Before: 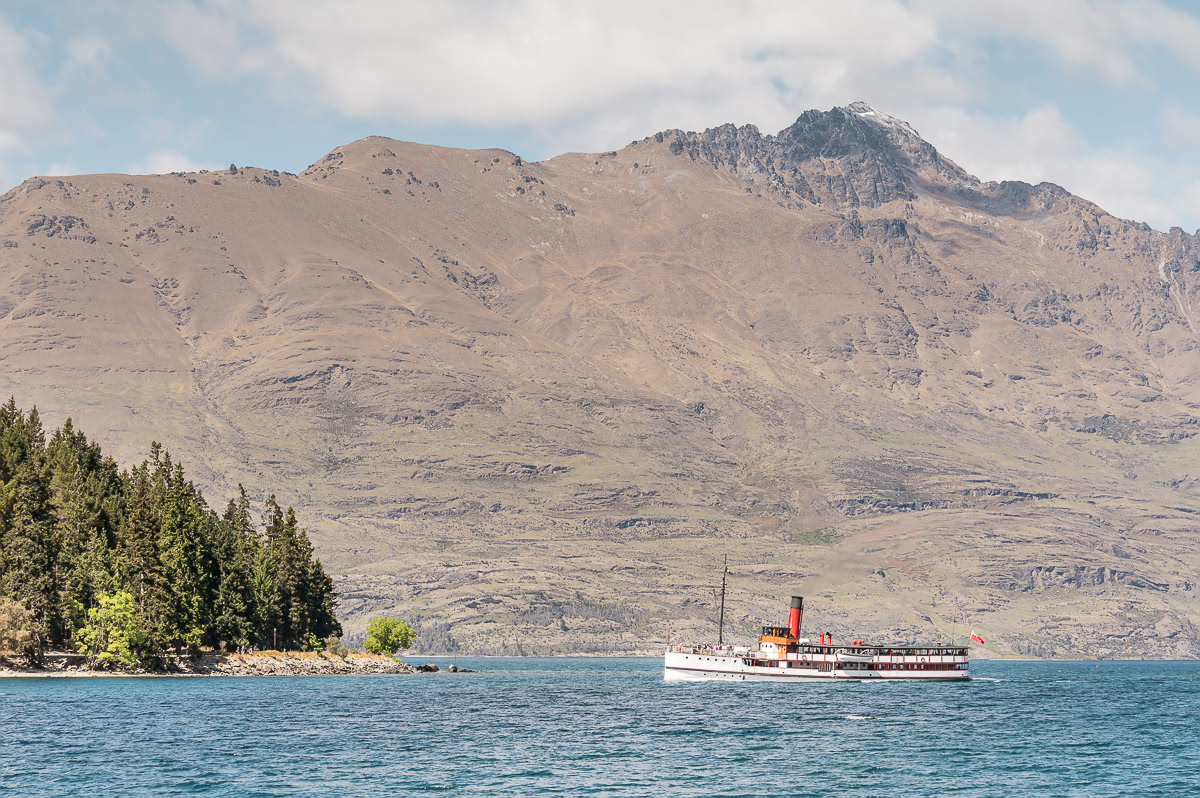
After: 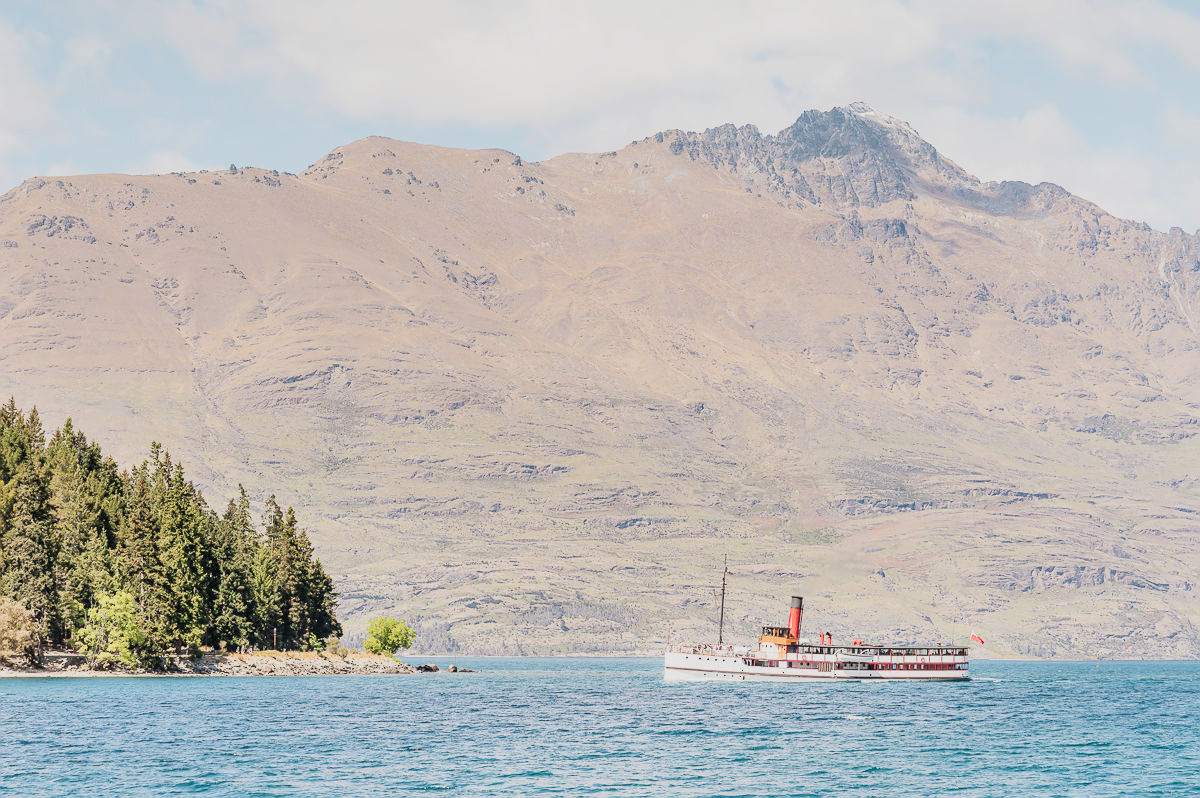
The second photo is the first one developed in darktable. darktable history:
filmic rgb: black relative exposure -13 EV, threshold 3 EV, target white luminance 85%, hardness 6.3, latitude 42.11%, contrast 0.858, shadows ↔ highlights balance 8.63%, color science v4 (2020), enable highlight reconstruction true
levels: levels [0, 0.478, 1]
tone curve: curves: ch0 [(0, 0) (0.003, 0.003) (0.011, 0.014) (0.025, 0.031) (0.044, 0.055) (0.069, 0.086) (0.1, 0.124) (0.136, 0.168) (0.177, 0.22) (0.224, 0.278) (0.277, 0.344) (0.335, 0.426) (0.399, 0.515) (0.468, 0.597) (0.543, 0.672) (0.623, 0.746) (0.709, 0.815) (0.801, 0.881) (0.898, 0.939) (1, 1)], preserve colors none
